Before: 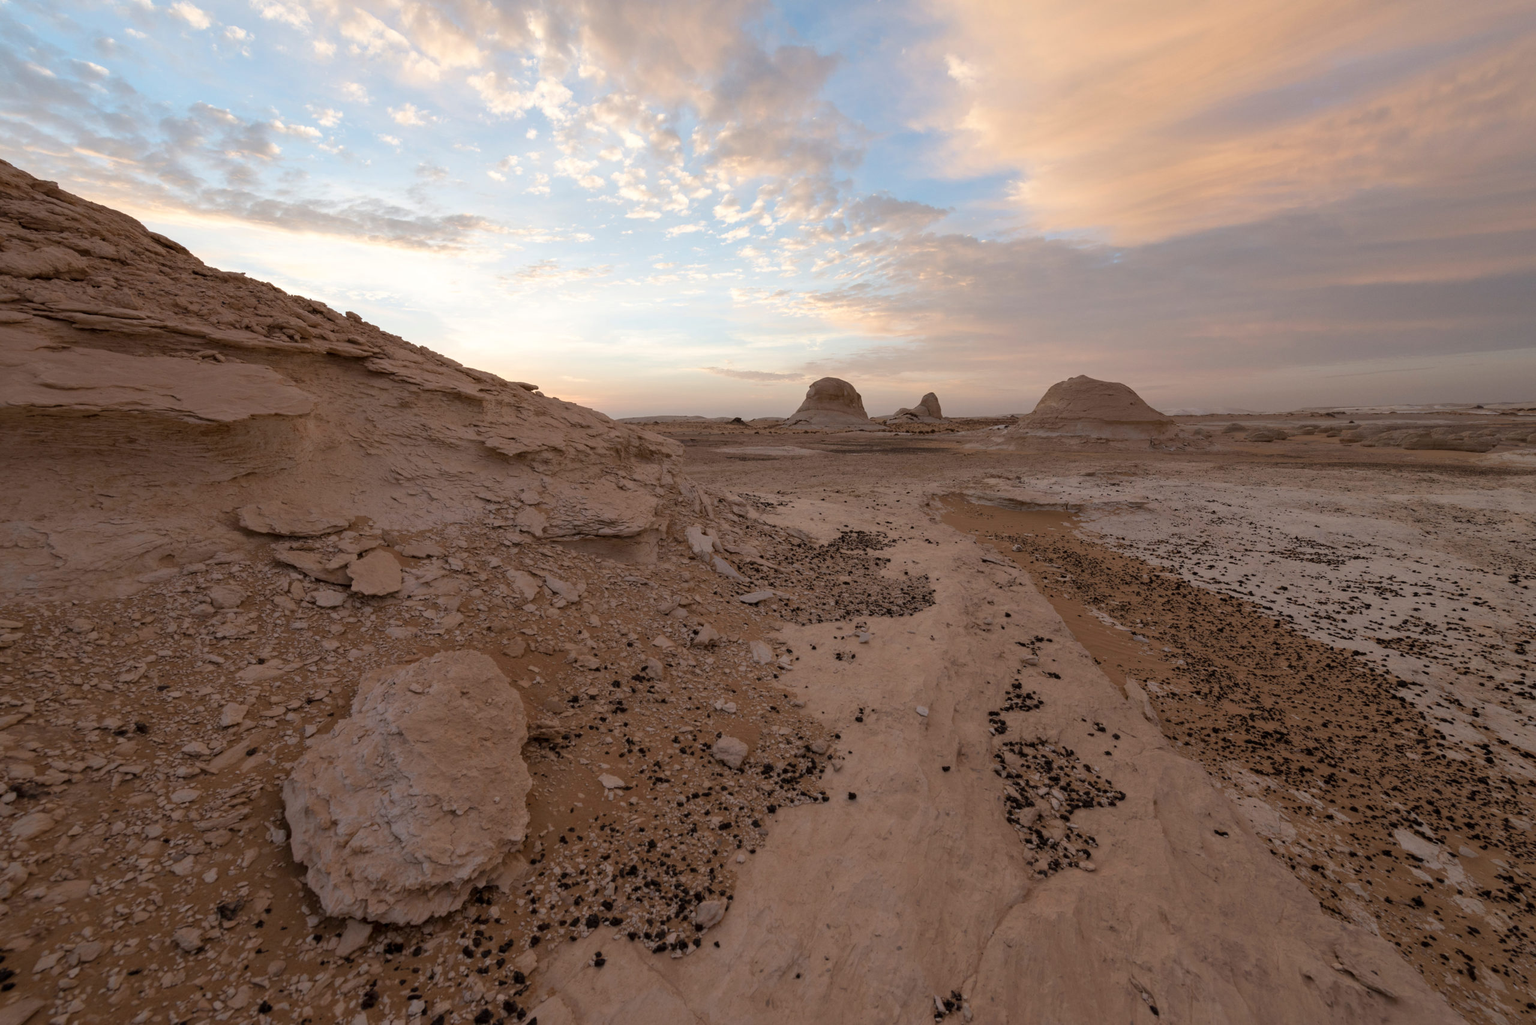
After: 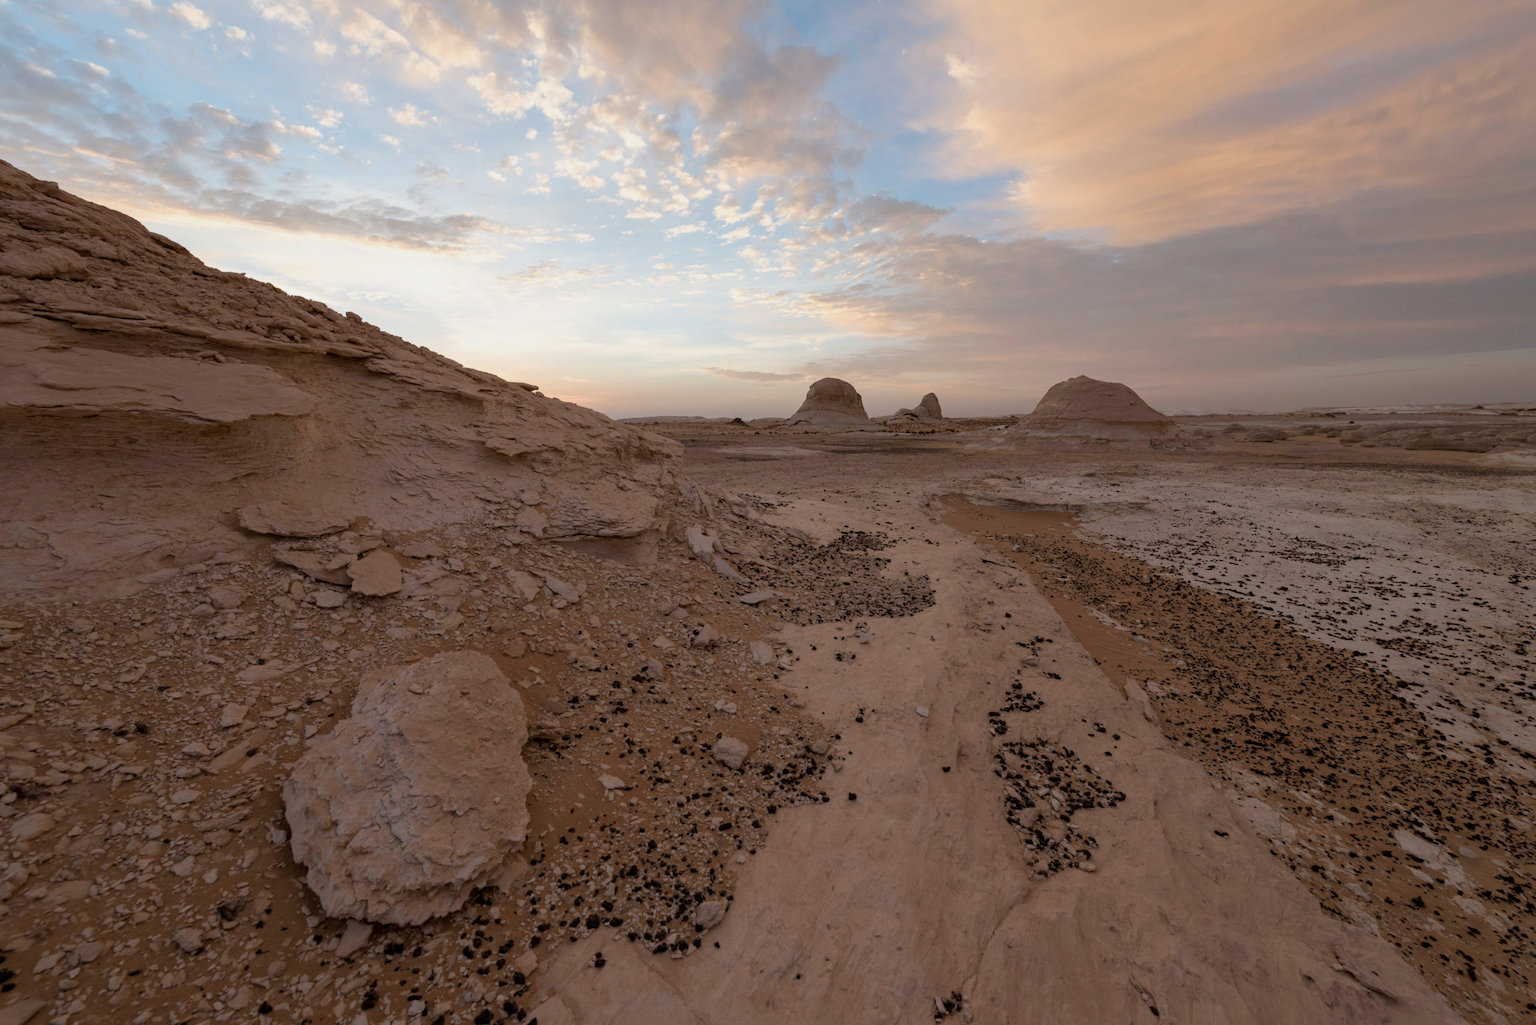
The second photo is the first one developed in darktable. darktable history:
exposure: black level correction 0.001, exposure -0.201 EV, compensate exposure bias true, compensate highlight preservation false
